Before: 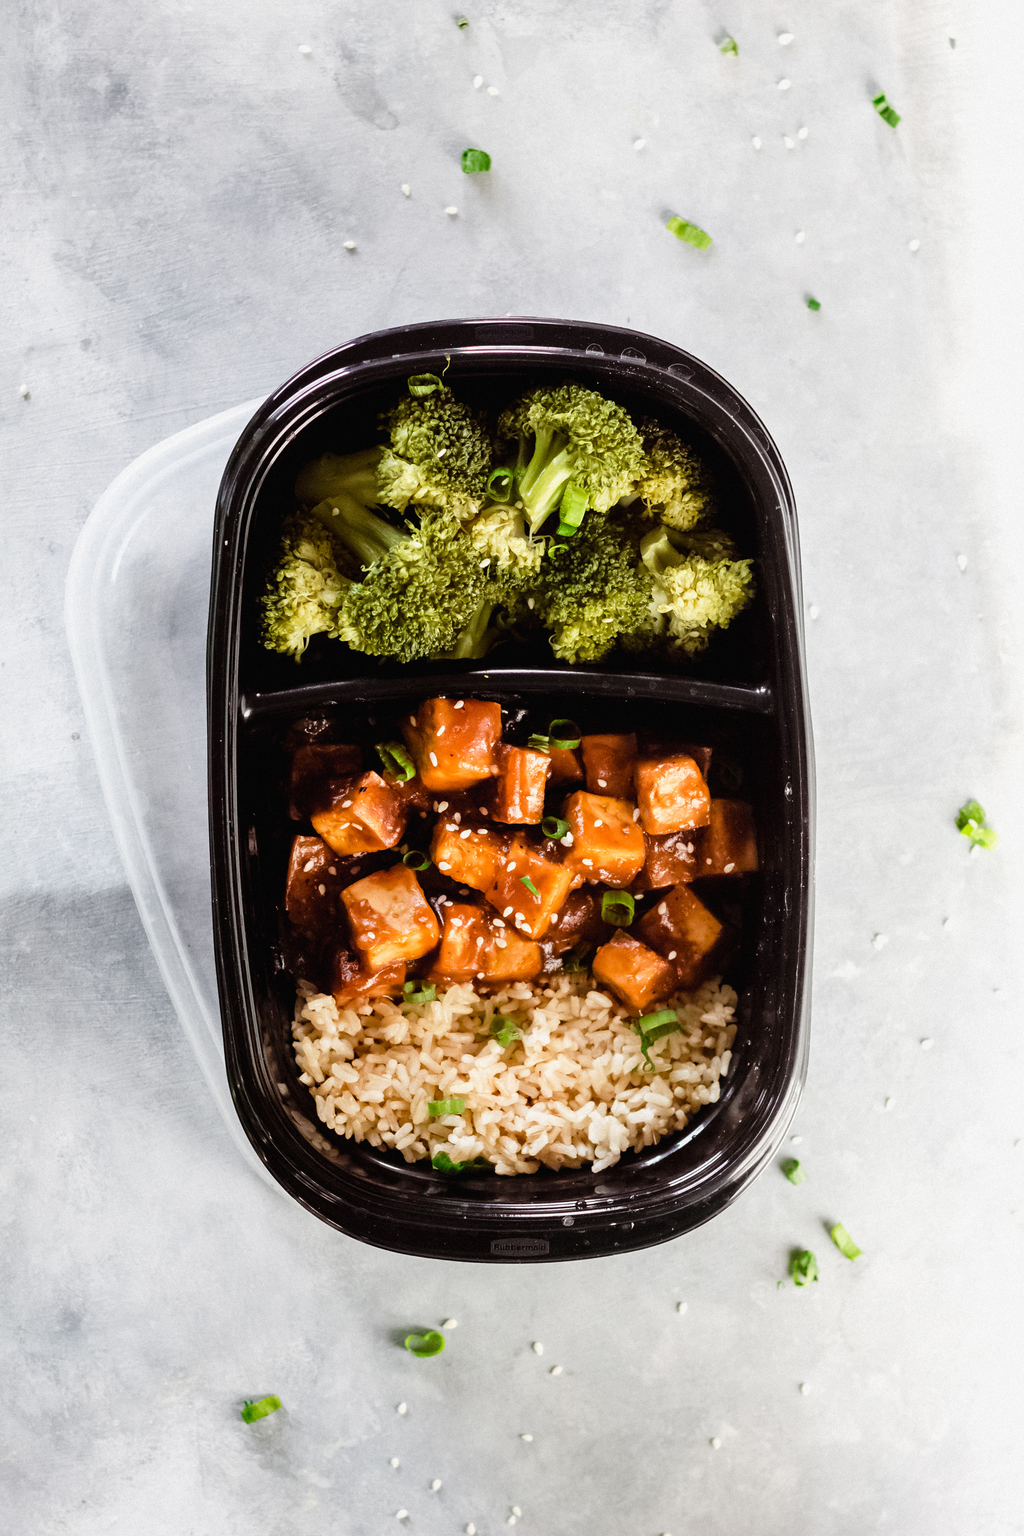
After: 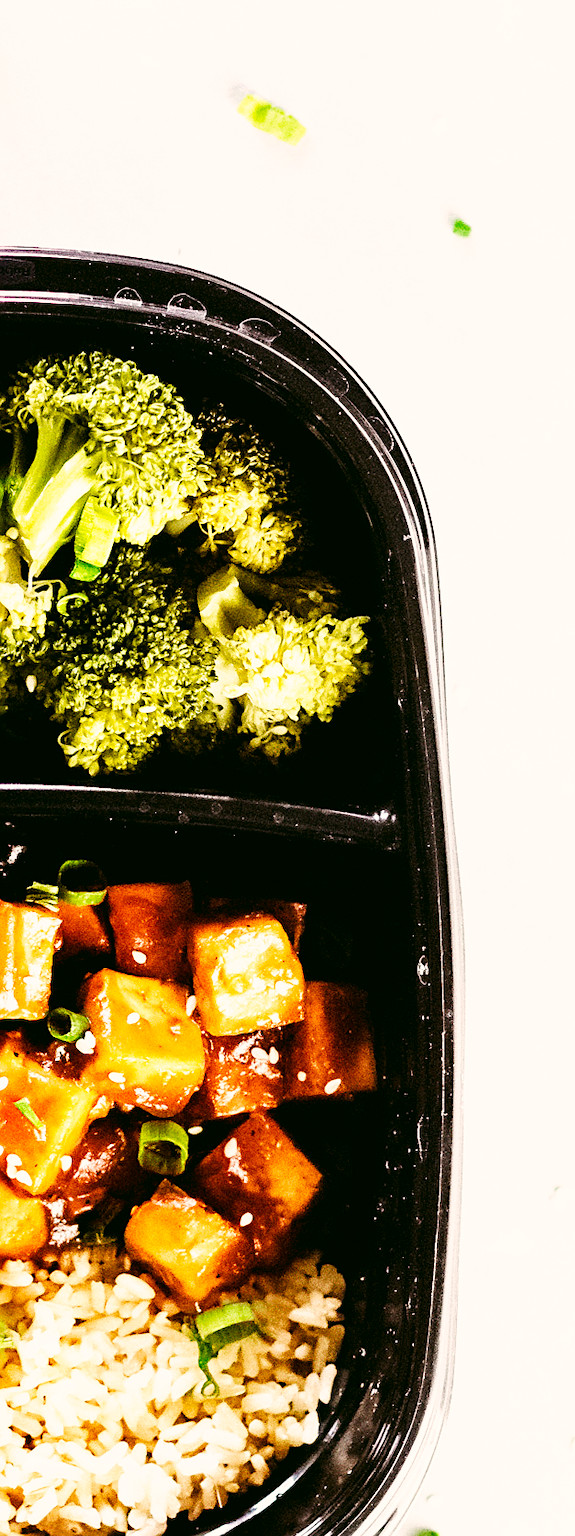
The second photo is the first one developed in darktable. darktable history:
crop and rotate: left 49.936%, top 10.094%, right 13.136%, bottom 24.256%
sharpen: on, module defaults
color correction: highlights a* 4.02, highlights b* 4.98, shadows a* -7.55, shadows b* 4.98
base curve: curves: ch0 [(0, 0) (0.007, 0.004) (0.027, 0.03) (0.046, 0.07) (0.207, 0.54) (0.442, 0.872) (0.673, 0.972) (1, 1)], preserve colors none
